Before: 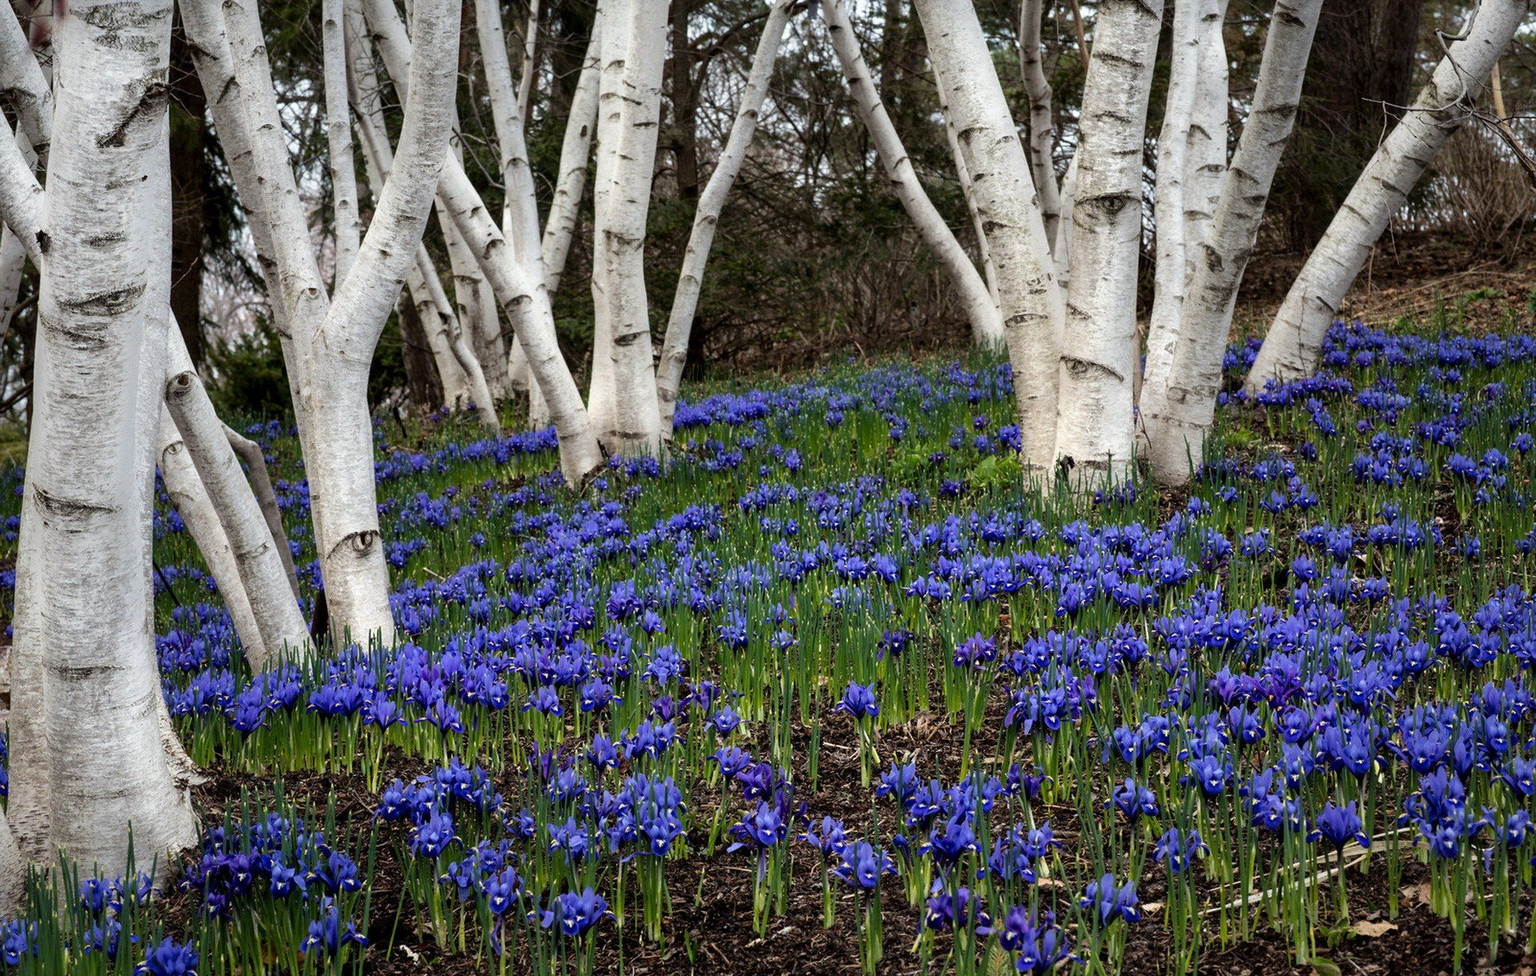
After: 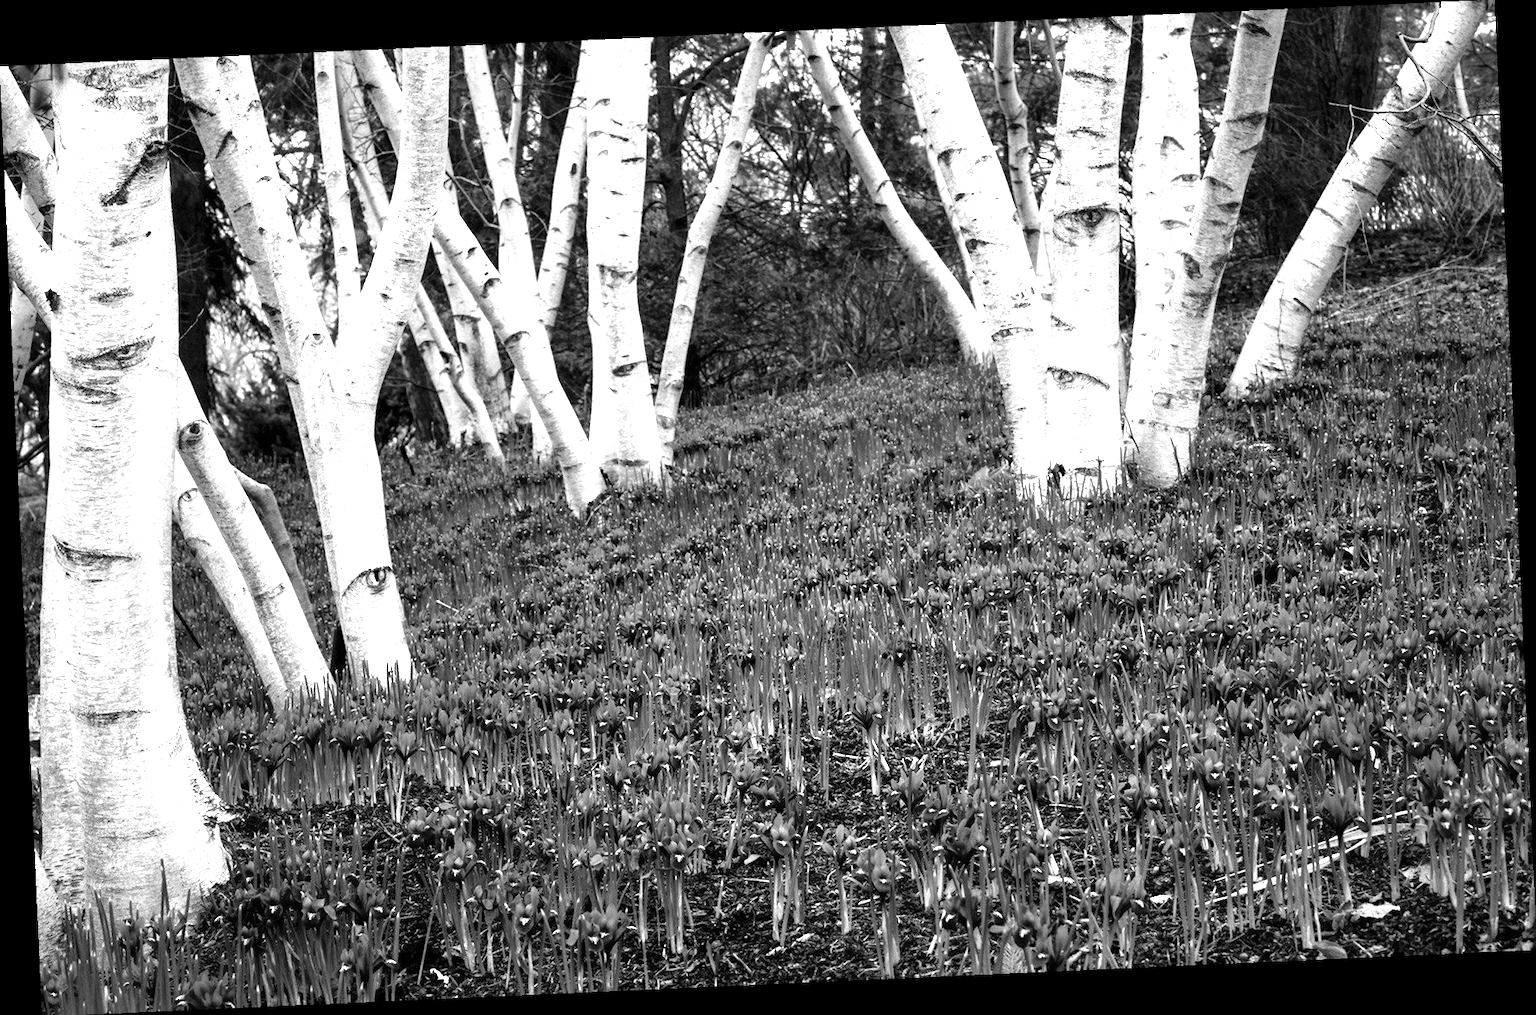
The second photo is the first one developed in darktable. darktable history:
rotate and perspective: rotation -2.56°, automatic cropping off
levels: levels [0, 0.352, 0.703]
monochrome: a 16.06, b 15.48, size 1
